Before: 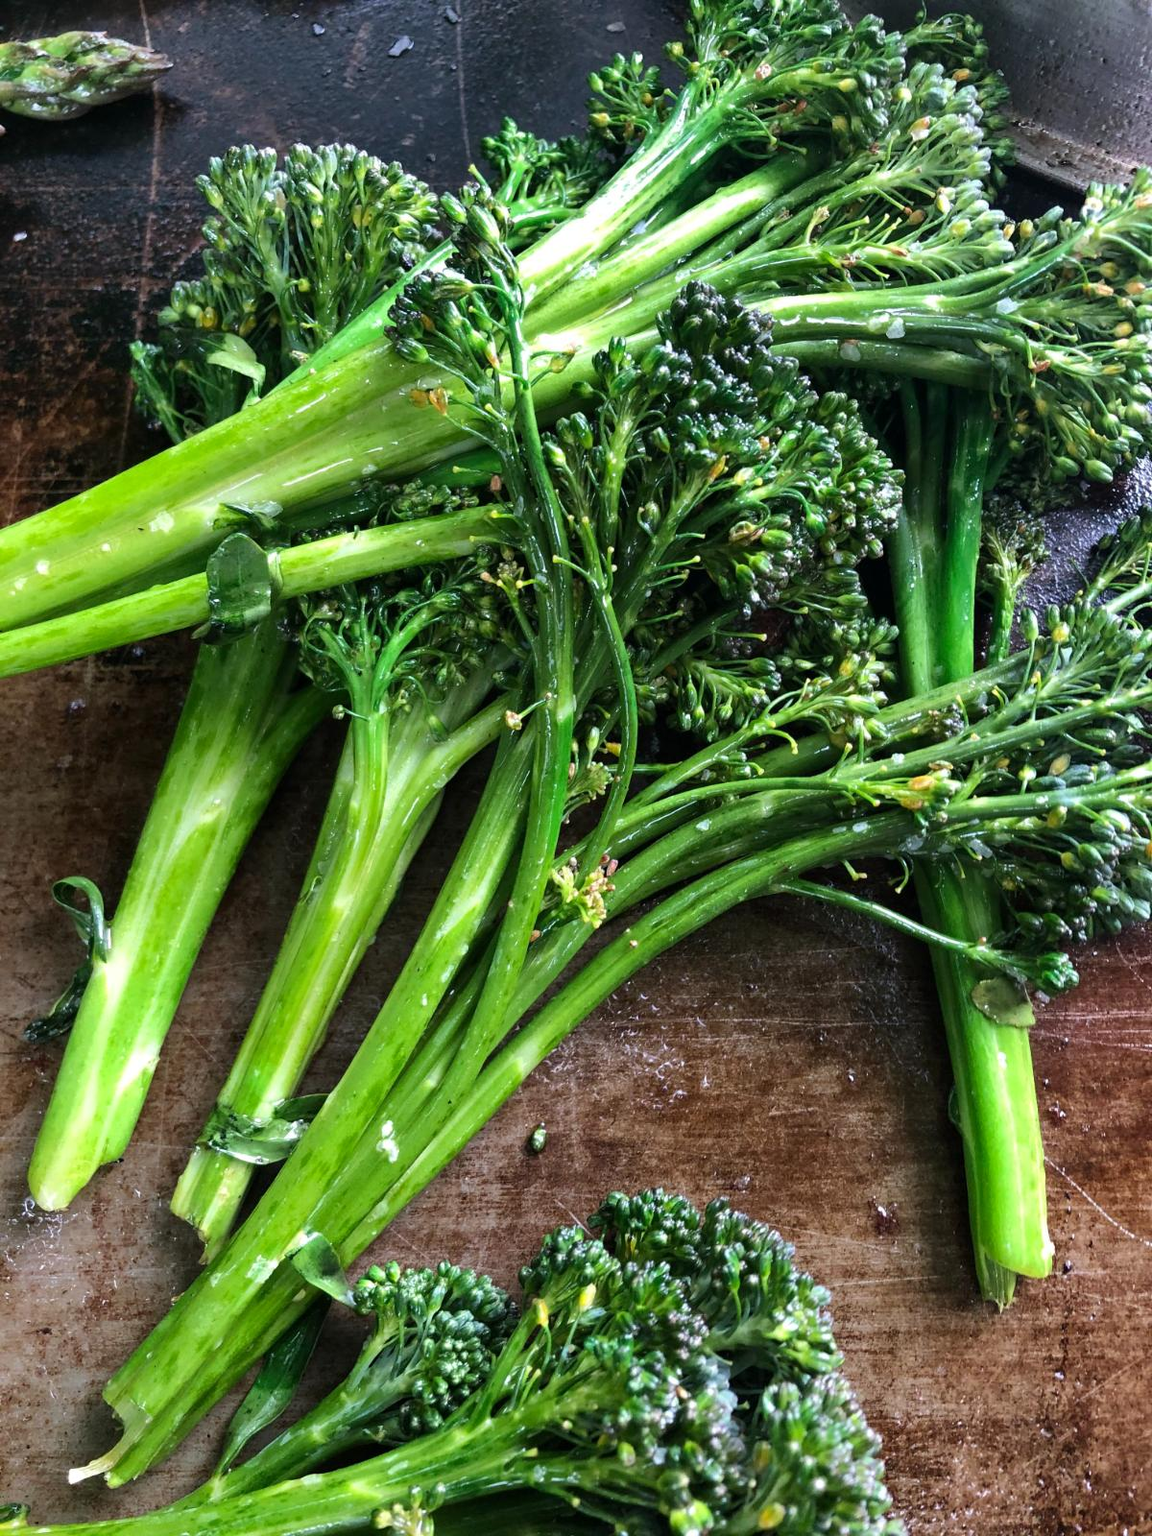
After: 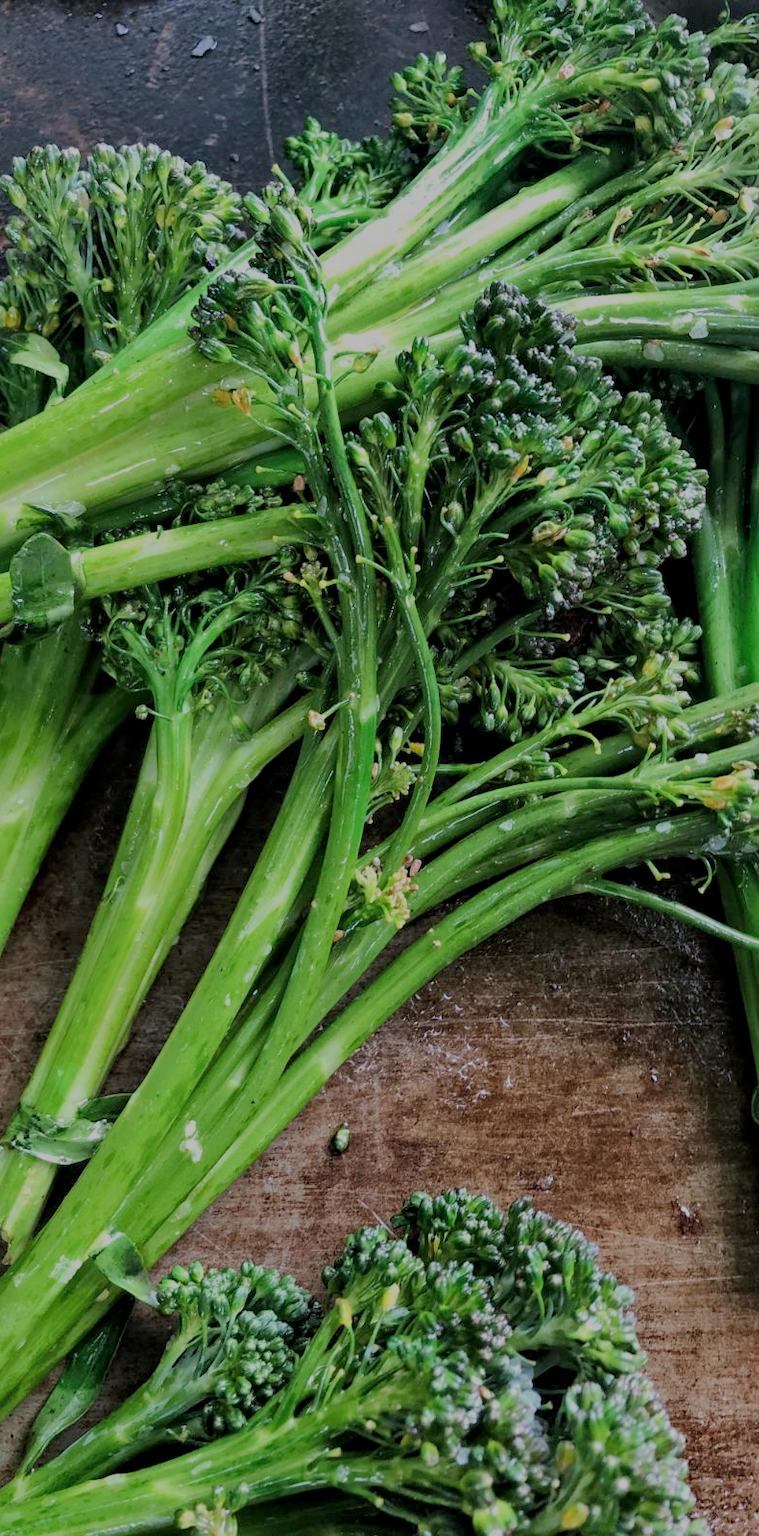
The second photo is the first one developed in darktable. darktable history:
filmic rgb: black relative exposure -7.97 EV, white relative exposure 8.03 EV, threshold 5.99 EV, hardness 2.47, latitude 9.81%, contrast 0.715, highlights saturation mix 8.85%, shadows ↔ highlights balance 1.7%, enable highlight reconstruction true
local contrast: mode bilateral grid, contrast 29, coarseness 15, detail 116%, midtone range 0.2
crop: left 17.128%, right 16.936%
